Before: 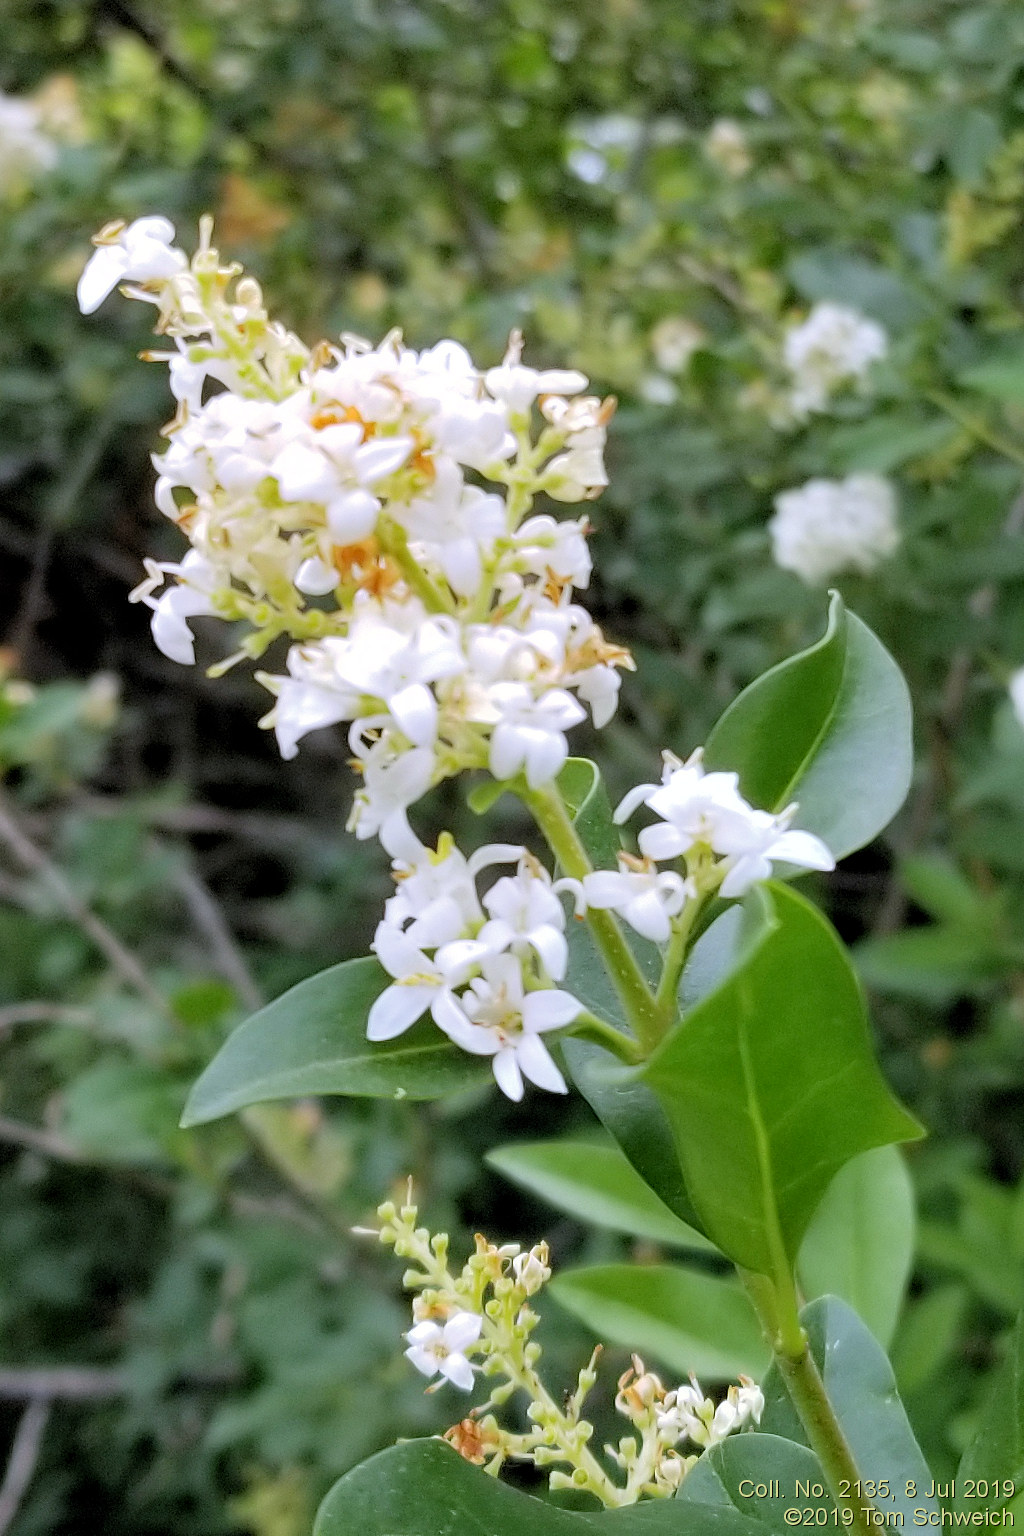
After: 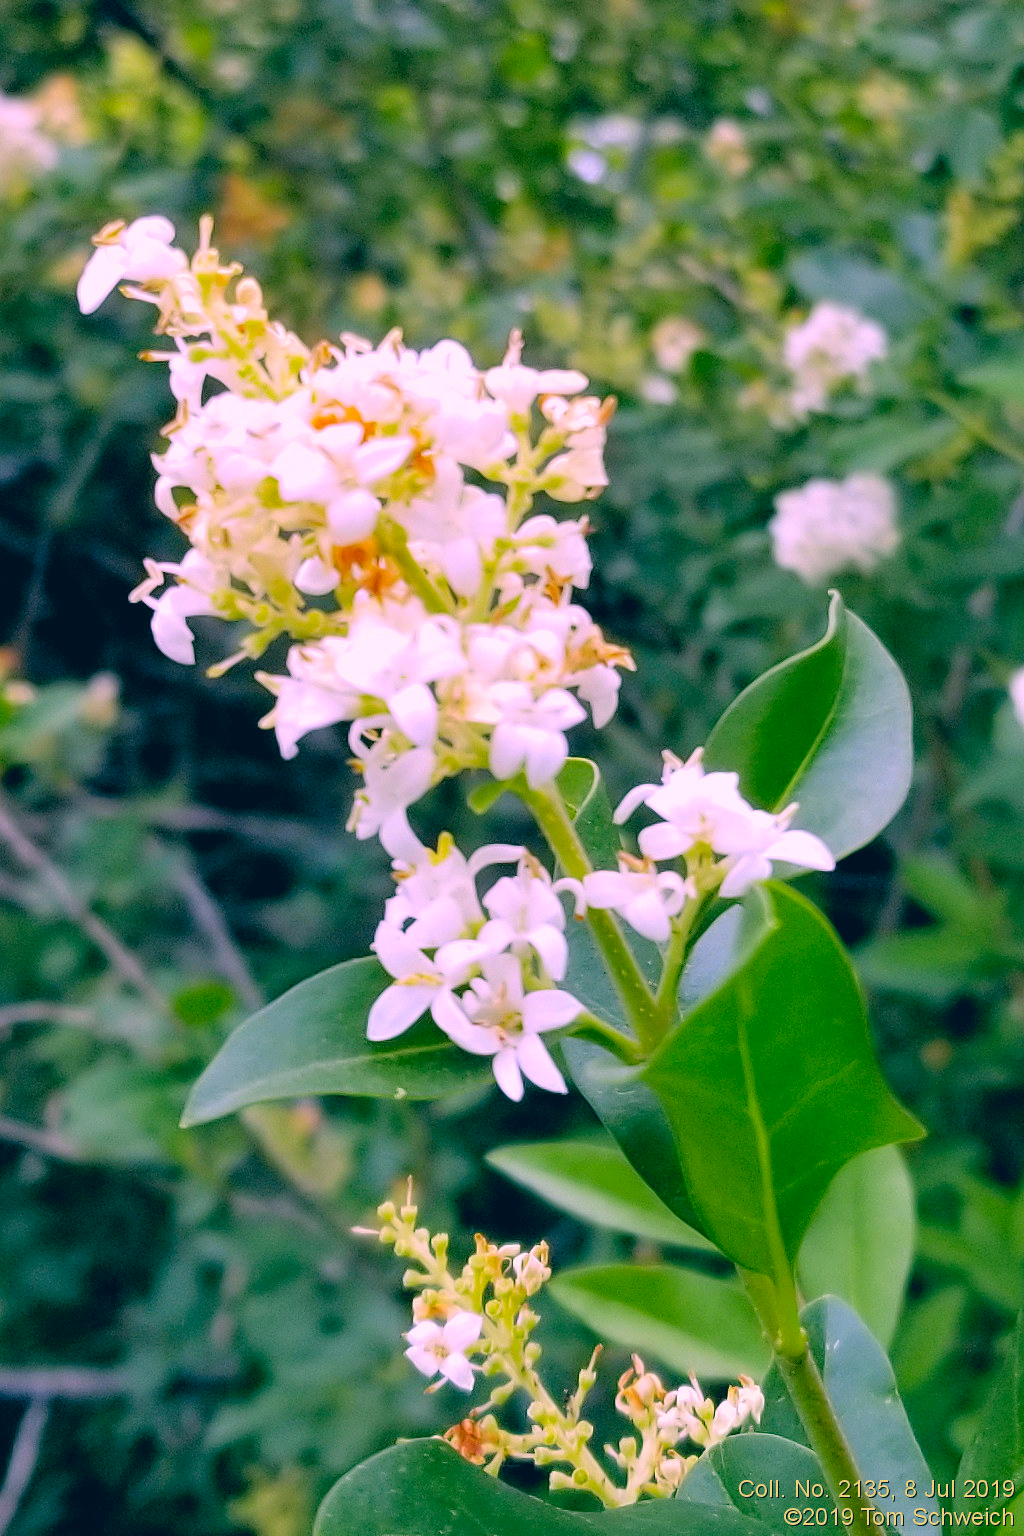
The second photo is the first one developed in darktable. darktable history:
color correction: highlights a* 17.27, highlights b* 0.188, shadows a* -14.62, shadows b* -14.37, saturation 1.45
